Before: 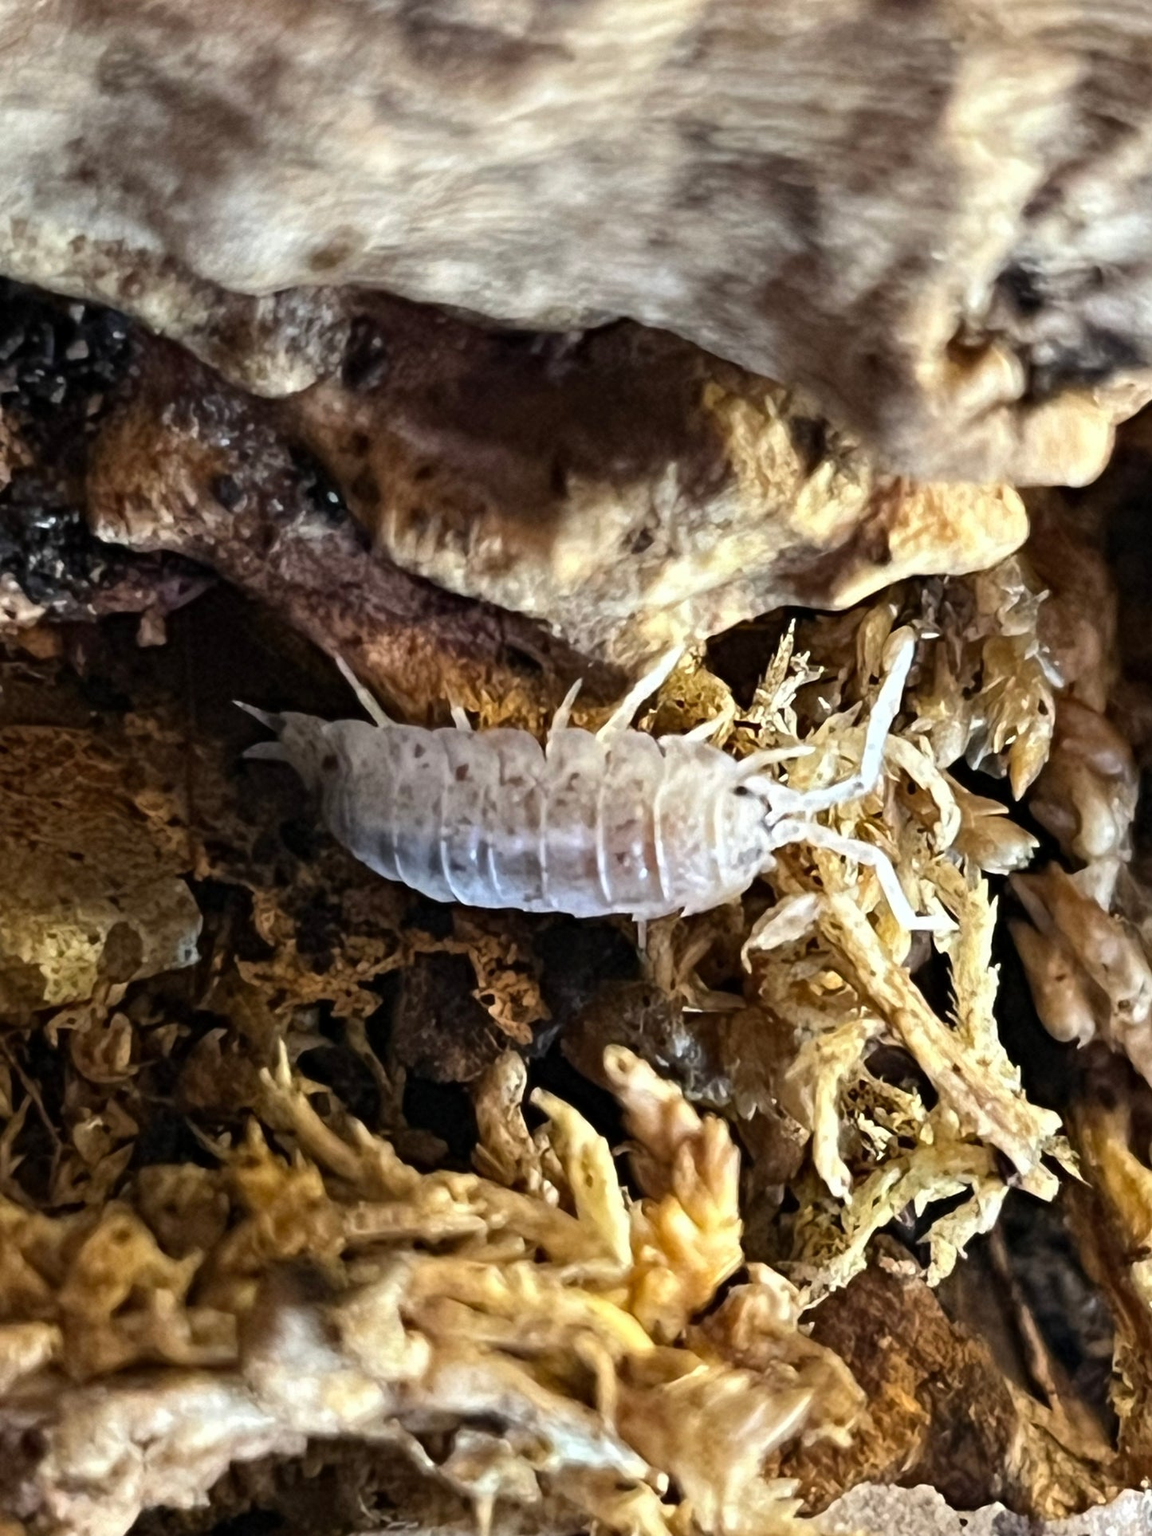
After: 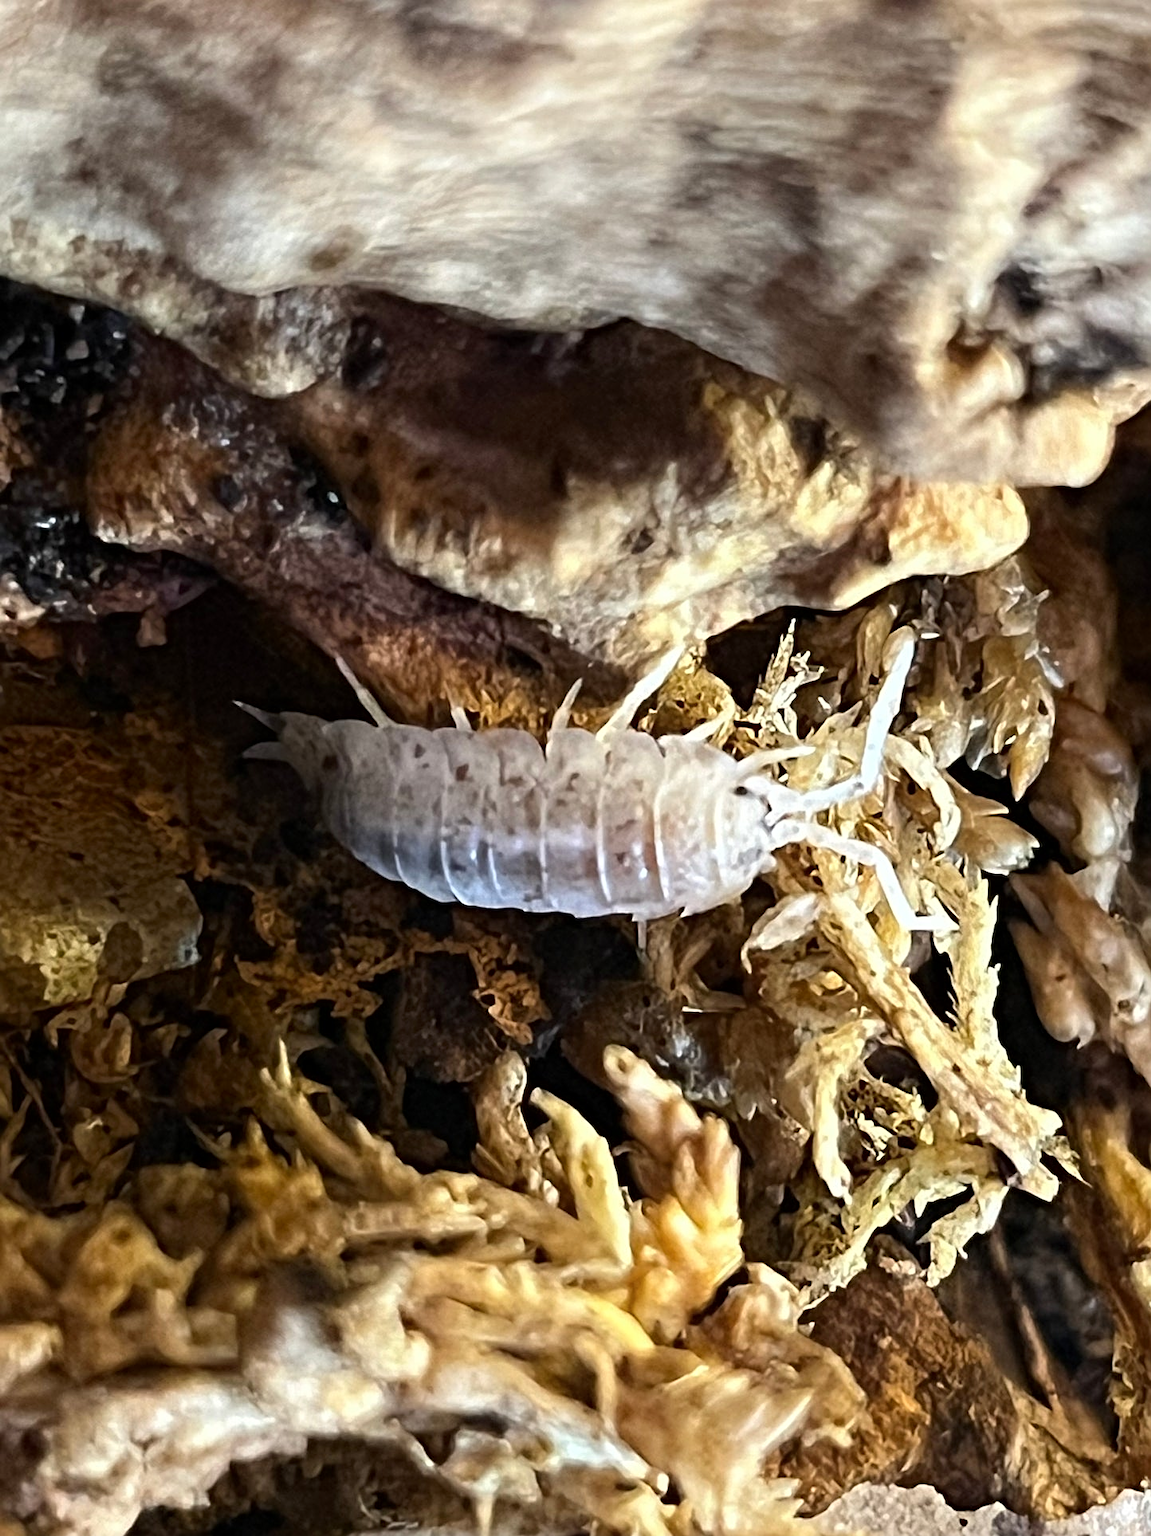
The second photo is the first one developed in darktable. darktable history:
shadows and highlights: shadows -38.89, highlights 64.28, soften with gaussian
sharpen: radius 2.725
contrast equalizer: octaves 7, y [[0.5 ×6], [0.5 ×6], [0.5, 0.5, 0.501, 0.545, 0.707, 0.863], [0 ×6], [0 ×6]], mix 0.605
